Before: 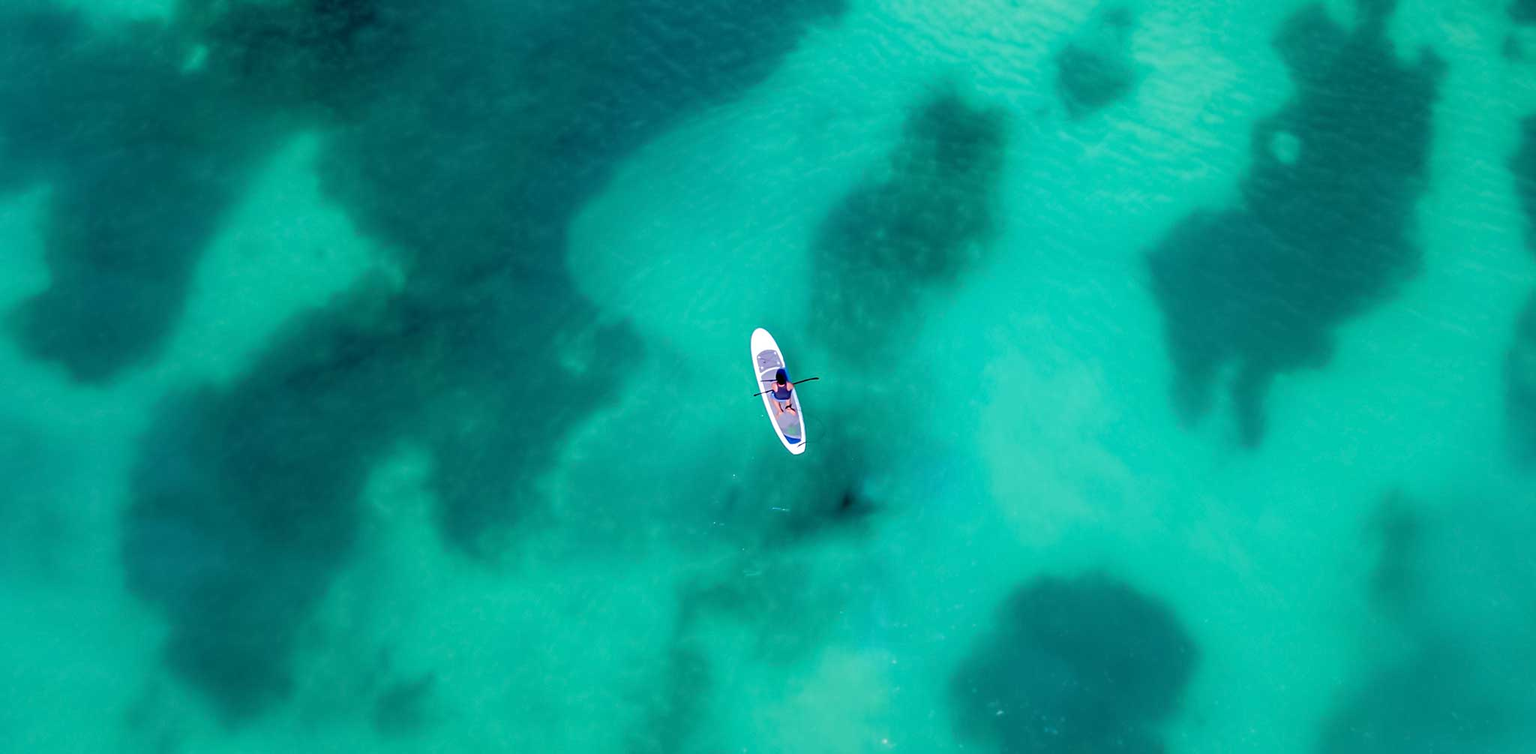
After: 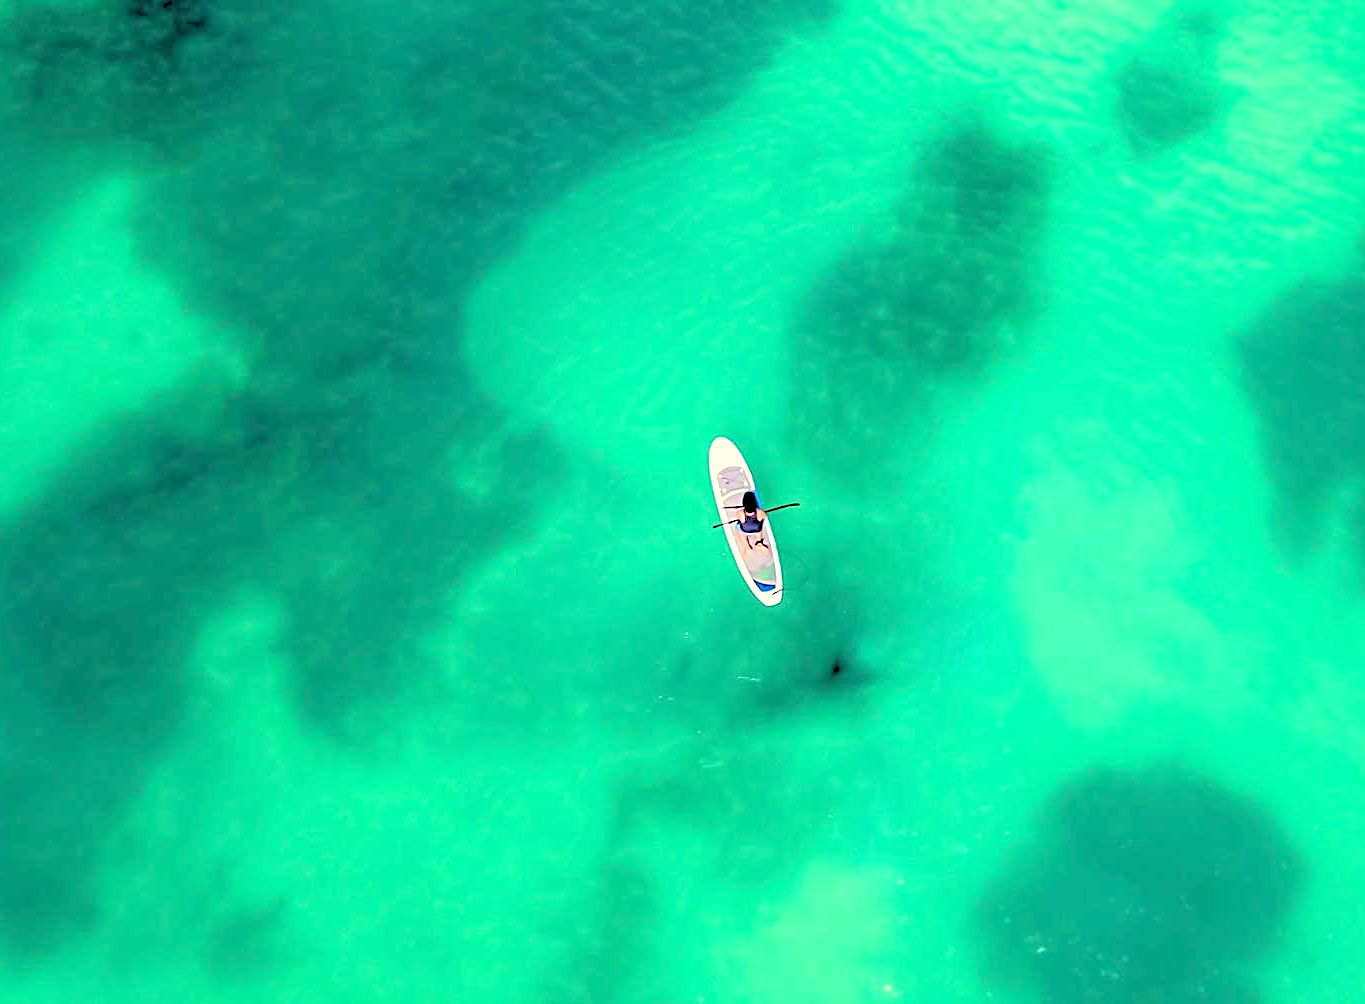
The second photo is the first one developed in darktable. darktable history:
exposure: exposure 0.64 EV, compensate highlight preservation false
crop and rotate: left 14.292%, right 19.041%
sharpen: on, module defaults
rgb levels: levels [[0.027, 0.429, 0.996], [0, 0.5, 1], [0, 0.5, 1]]
white balance: red 1.08, blue 0.791
